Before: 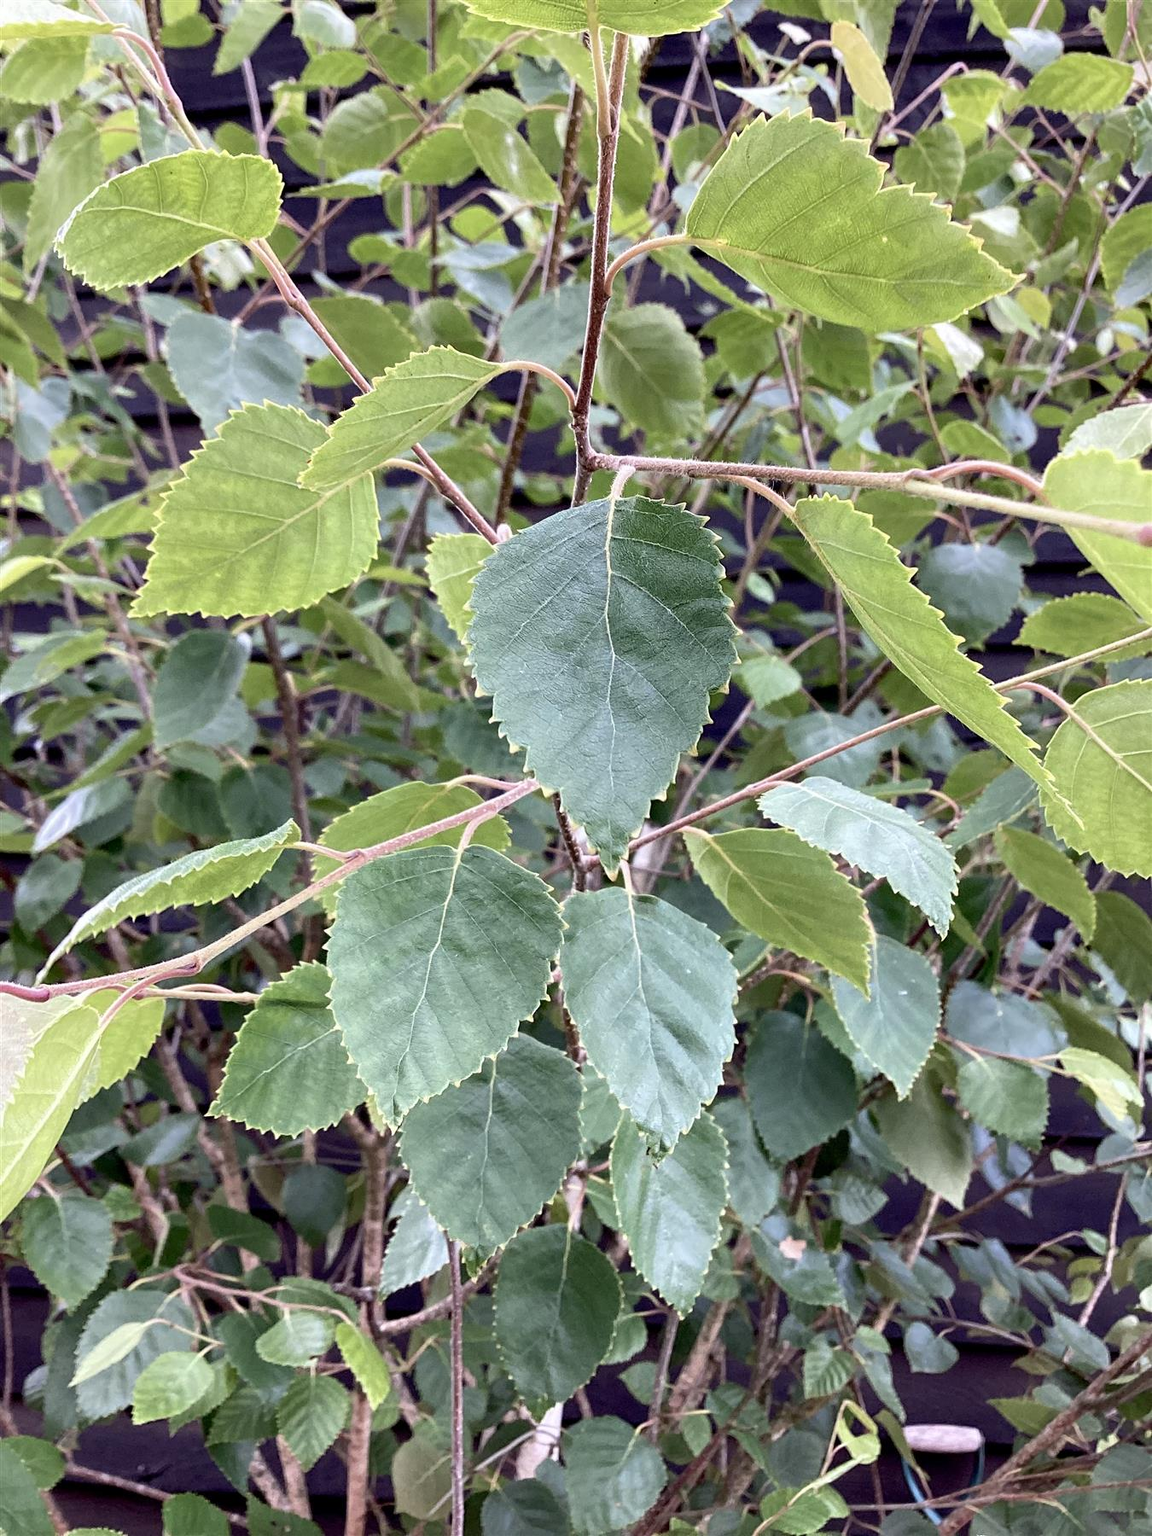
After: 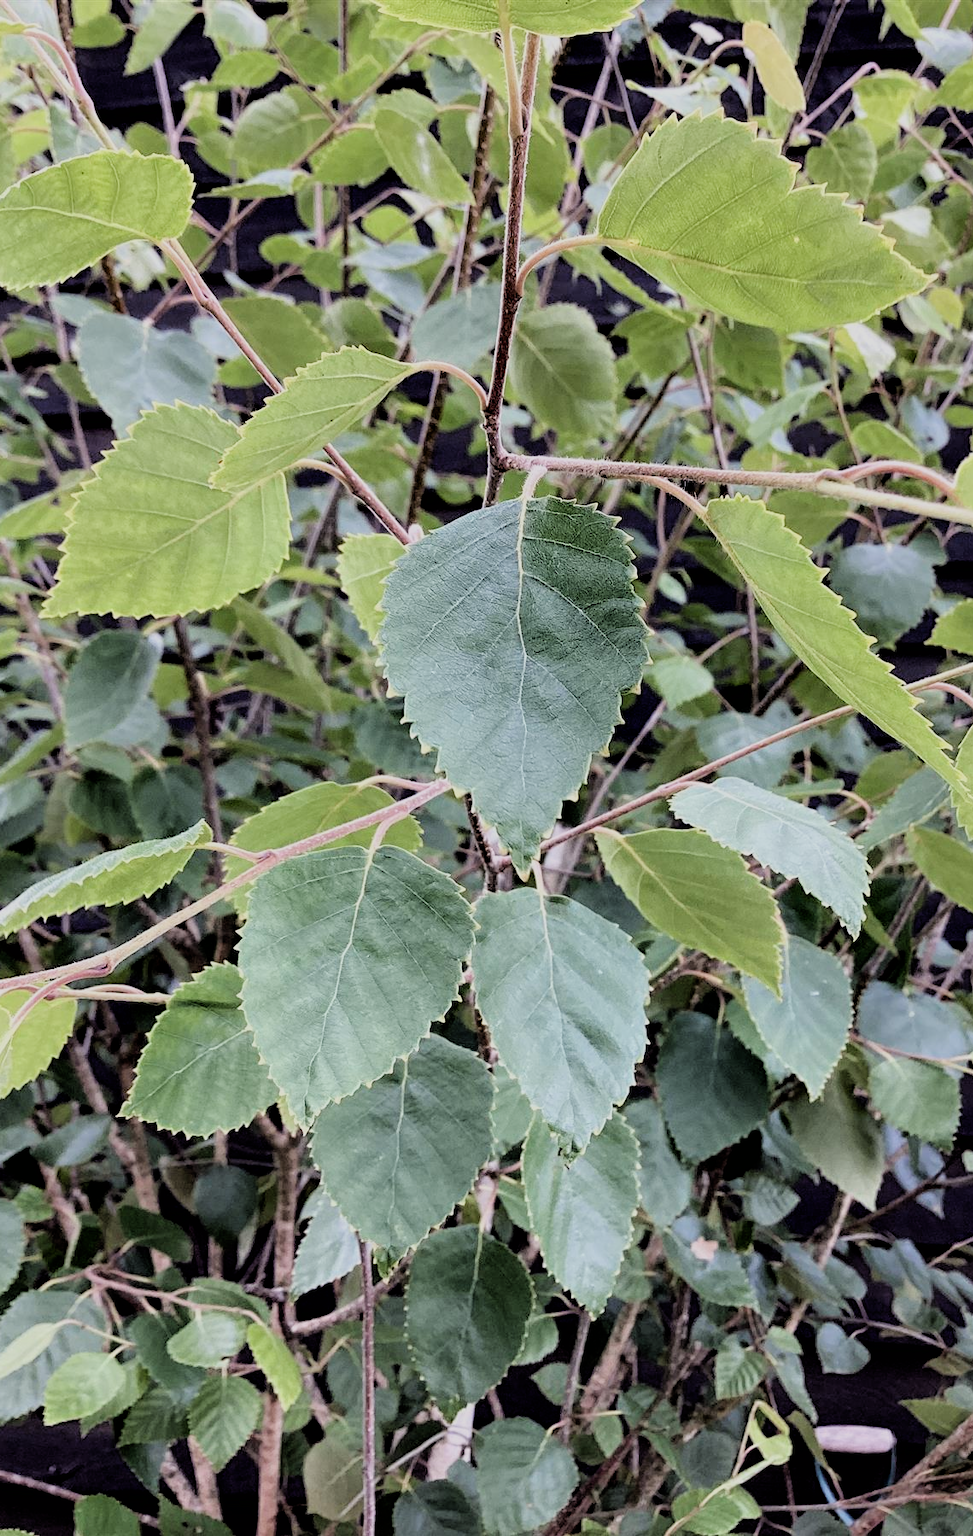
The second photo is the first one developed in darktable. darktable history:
crop: left 7.717%, right 7.807%
filmic rgb: black relative exposure -4.4 EV, white relative exposure 5.04 EV, hardness 2.22, latitude 40.9%, contrast 1.148, highlights saturation mix 10.47%, shadows ↔ highlights balance 0.774%
